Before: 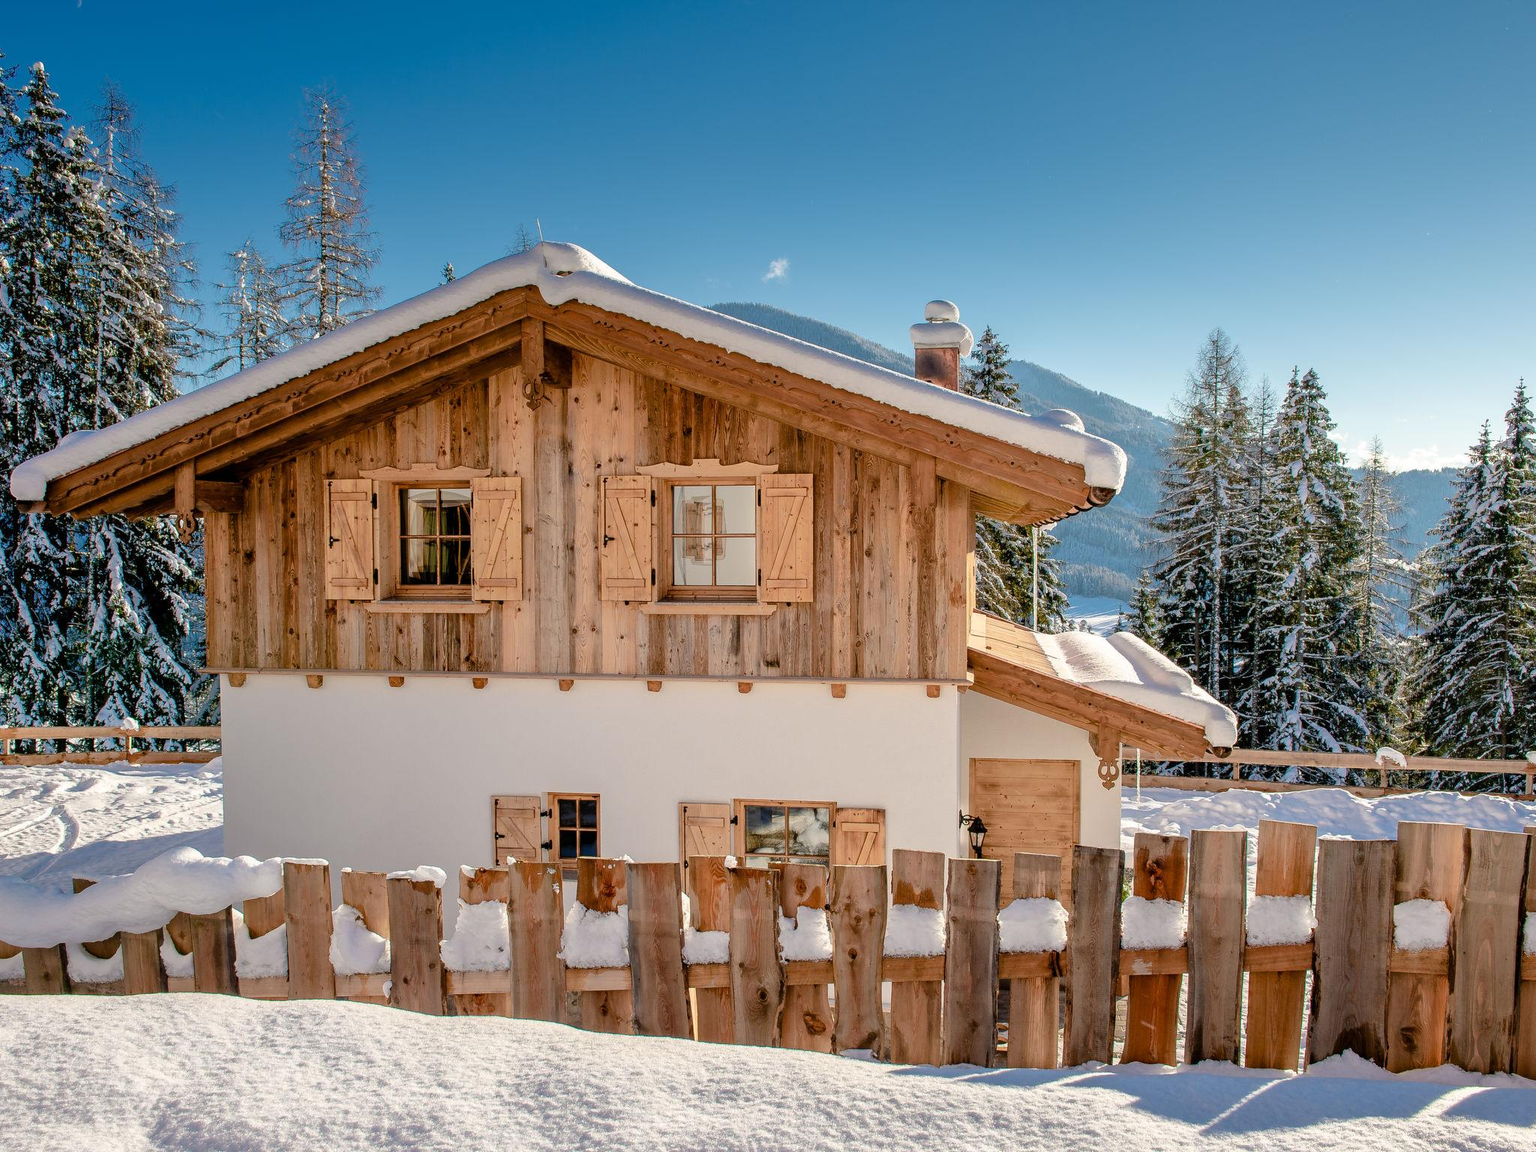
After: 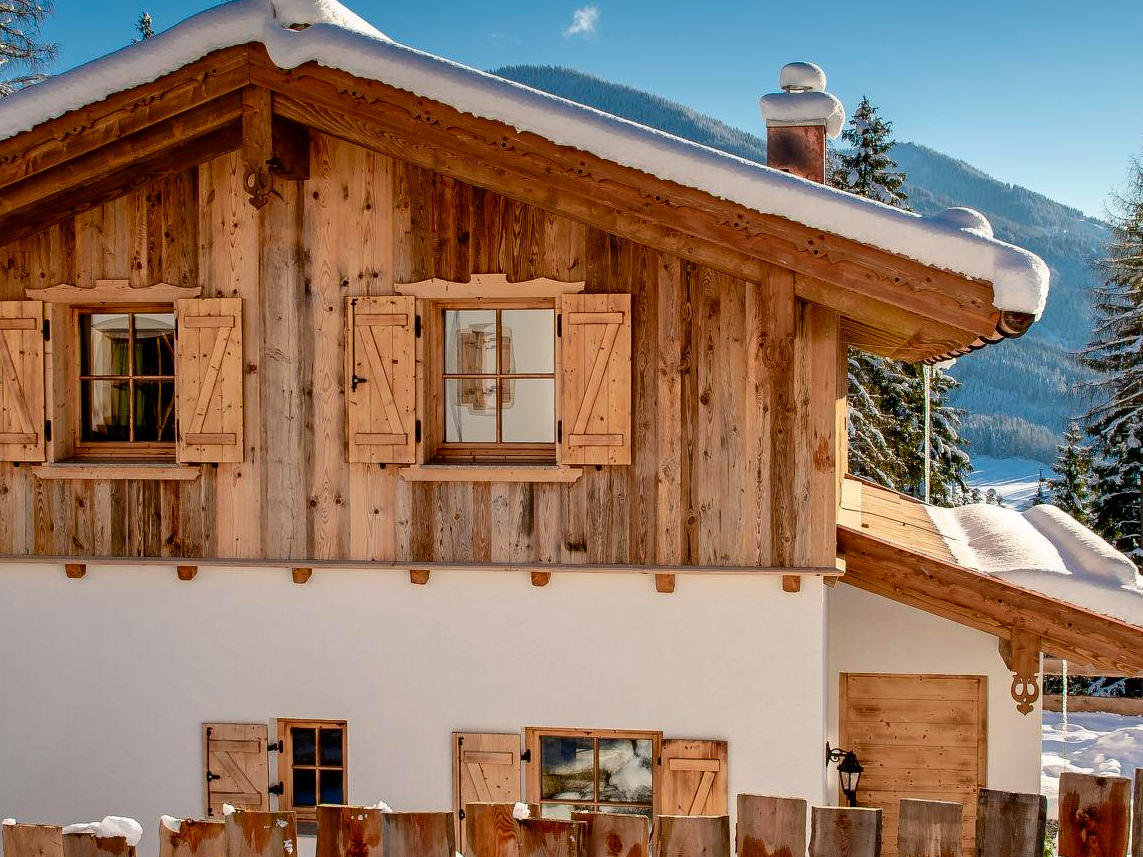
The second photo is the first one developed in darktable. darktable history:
crop and rotate: left 22.13%, top 22.054%, right 22.026%, bottom 22.102%
contrast brightness saturation: contrast 0.12, brightness -0.12, saturation 0.2
